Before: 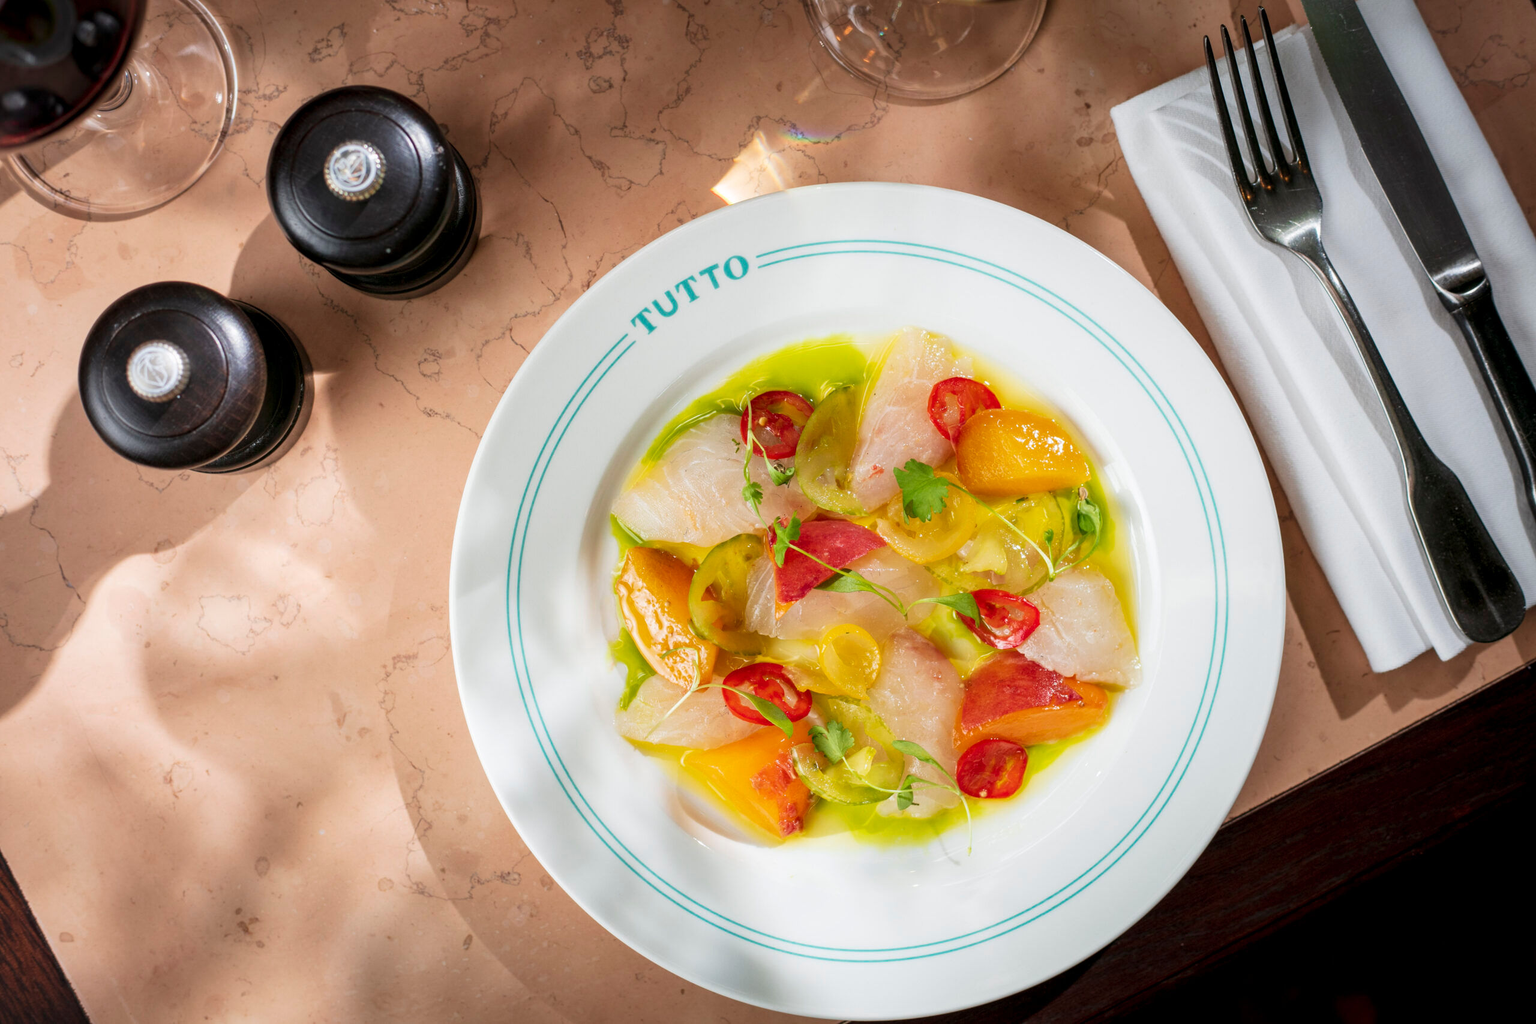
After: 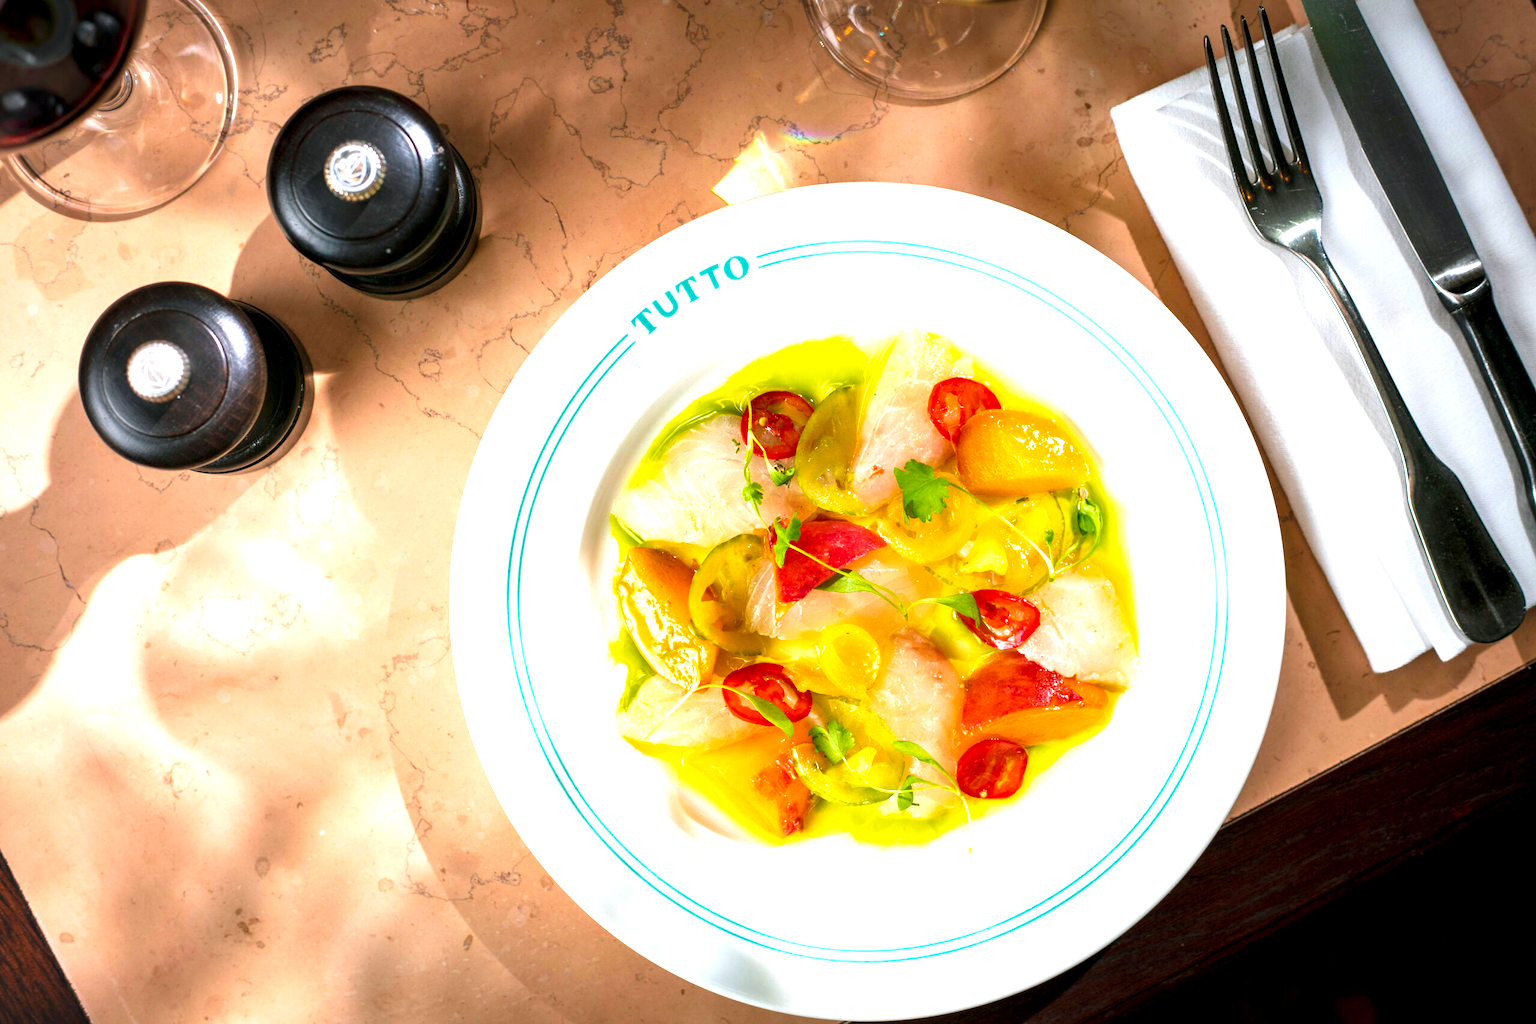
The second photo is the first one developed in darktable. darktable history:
color balance rgb: shadows lift › luminance -7.937%, shadows lift › chroma 2.108%, shadows lift › hue 165.04°, perceptual saturation grading › global saturation 17.568%, perceptual brilliance grading › global brilliance 25.437%, global vibrance 14.663%
